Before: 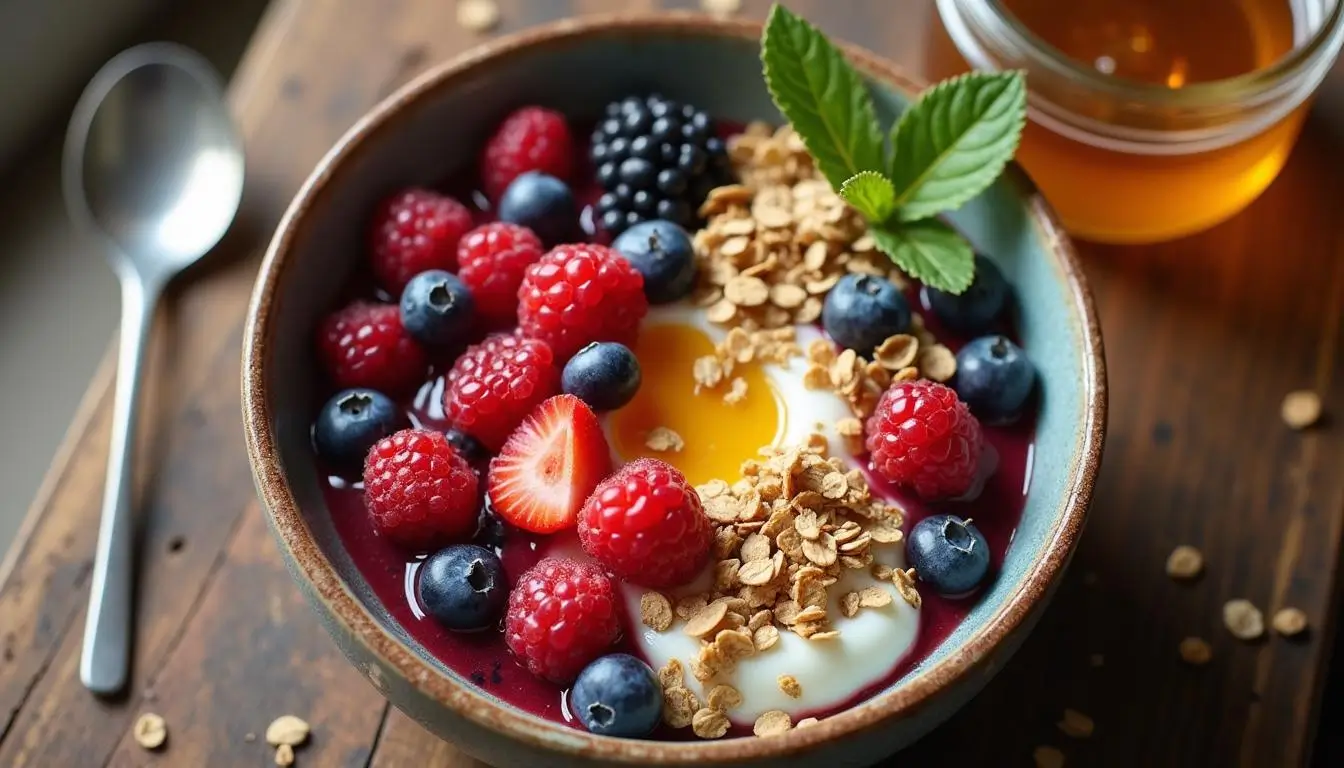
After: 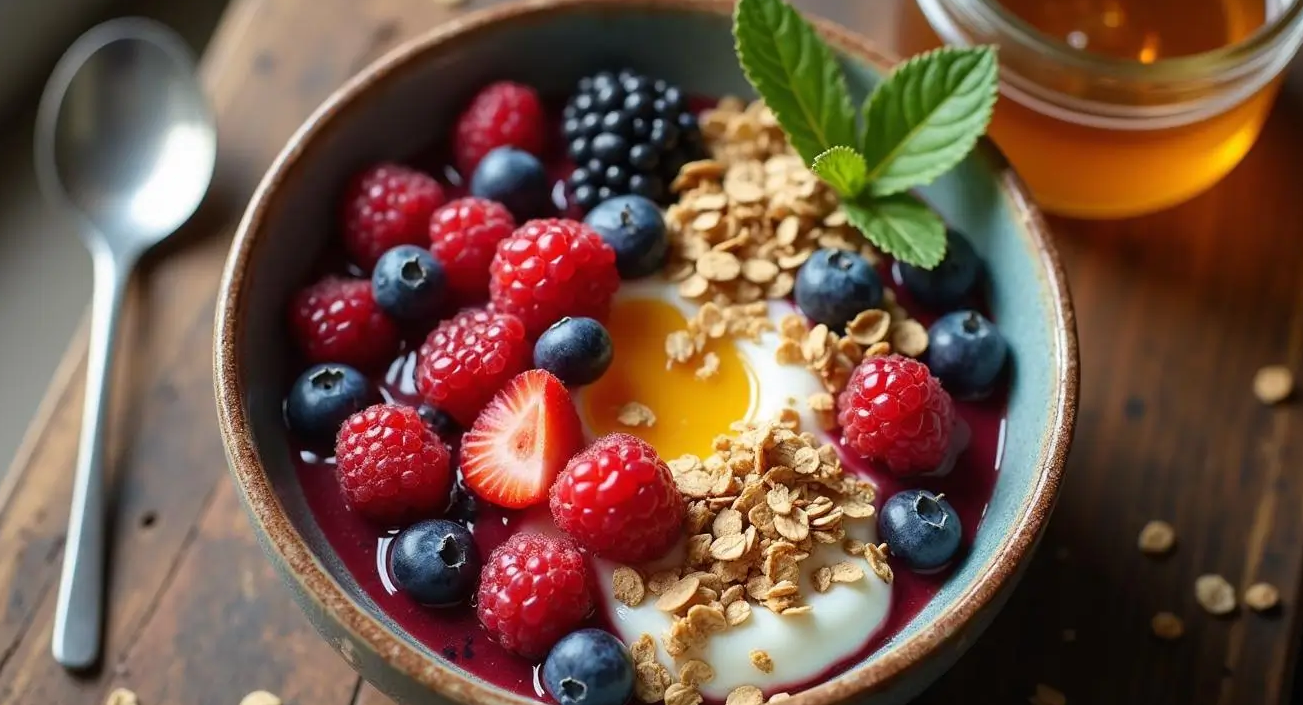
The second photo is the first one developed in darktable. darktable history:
crop: left 2.105%, top 3.298%, right 0.901%, bottom 4.856%
color zones: curves: ch0 [(0, 0.5) (0.143, 0.5) (0.286, 0.5) (0.429, 0.495) (0.571, 0.437) (0.714, 0.44) (0.857, 0.496) (1, 0.5)]
